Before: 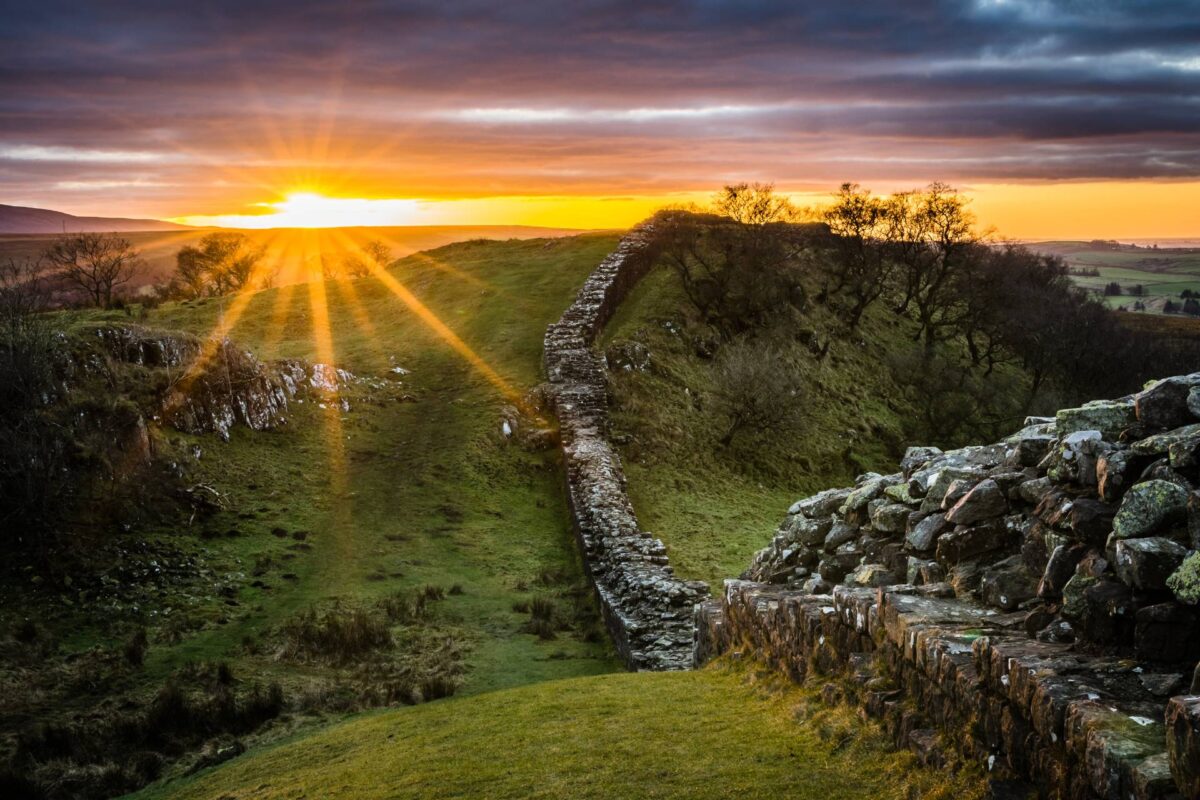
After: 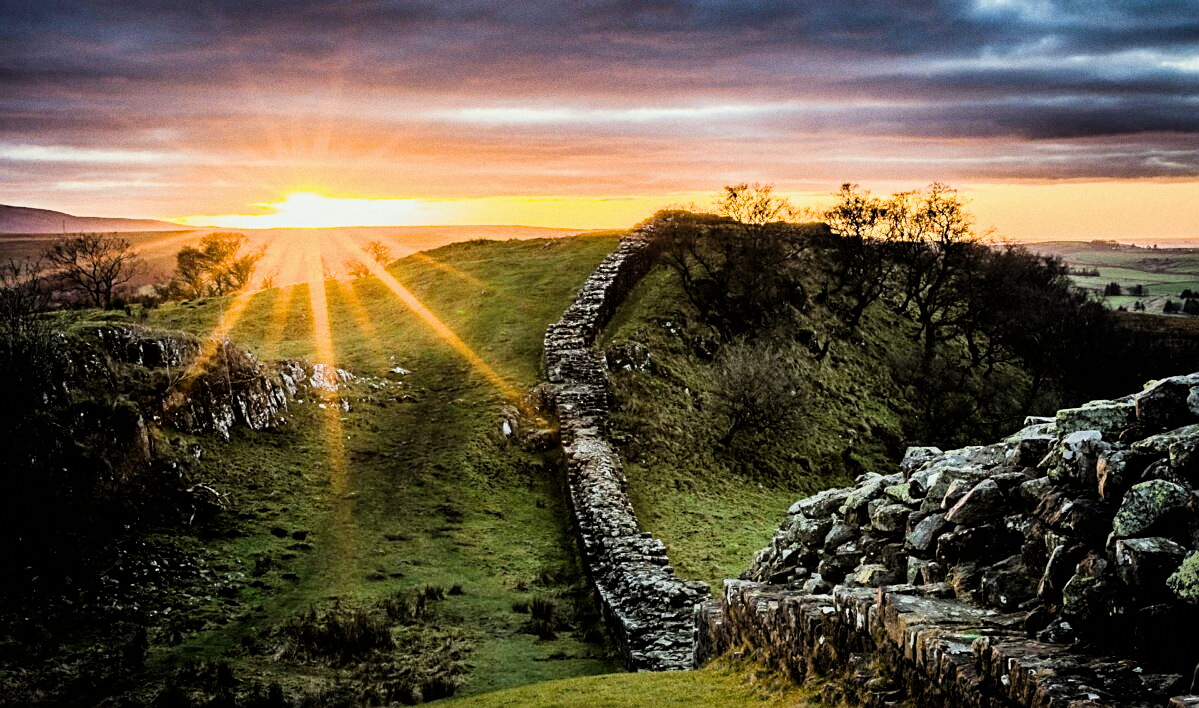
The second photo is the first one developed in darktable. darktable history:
grain: on, module defaults
exposure: black level correction 0, exposure 0.7 EV, compensate exposure bias true, compensate highlight preservation false
crop and rotate: top 0%, bottom 11.49%
filmic rgb: black relative exposure -5 EV, hardness 2.88, contrast 1.3, highlights saturation mix -30%
color correction: highlights a* -2.68, highlights b* 2.57
tone equalizer: on, module defaults
sharpen: on, module defaults
graduated density: rotation -180°, offset 27.42
